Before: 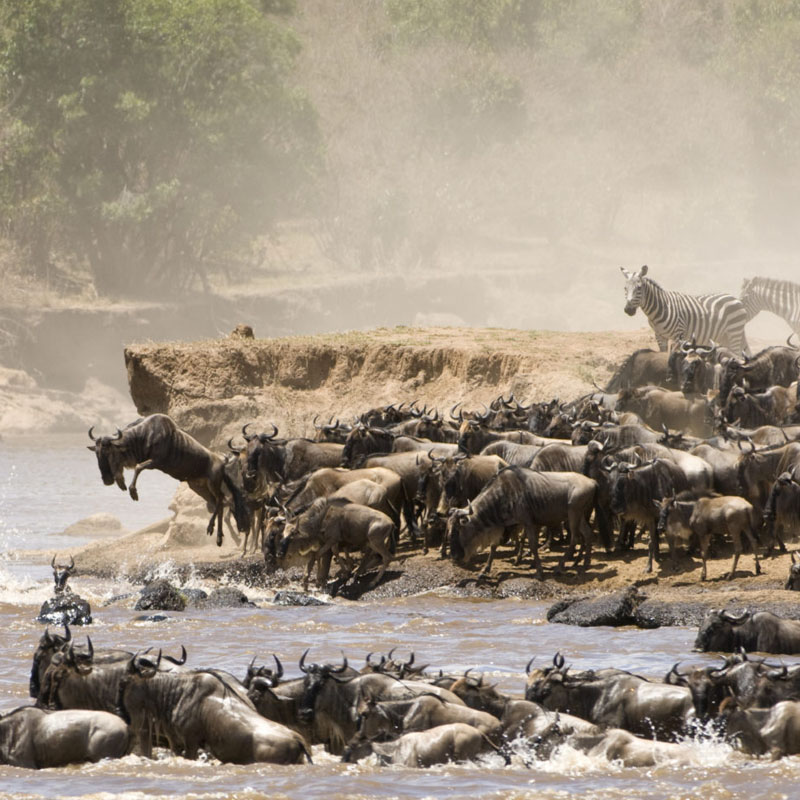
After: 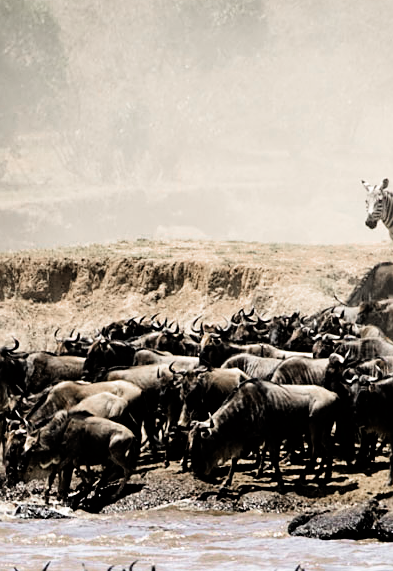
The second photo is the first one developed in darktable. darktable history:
color zones: curves: ch0 [(0, 0.48) (0.209, 0.398) (0.305, 0.332) (0.429, 0.493) (0.571, 0.5) (0.714, 0.5) (0.857, 0.5) (1, 0.48)]; ch1 [(0, 0.736) (0.143, 0.625) (0.225, 0.371) (0.429, 0.256) (0.571, 0.241) (0.714, 0.213) (0.857, 0.48) (1, 0.736)]; ch2 [(0, 0.448) (0.143, 0.498) (0.286, 0.5) (0.429, 0.5) (0.571, 0.5) (0.714, 0.5) (0.857, 0.5) (1, 0.448)]
filmic rgb: black relative exposure -3.74 EV, white relative exposure 2.4 EV, dynamic range scaling -49.9%, hardness 3.48, latitude 29.34%, contrast 1.791
crop: left 32.456%, top 10.918%, right 18.384%, bottom 17.614%
sharpen: on, module defaults
